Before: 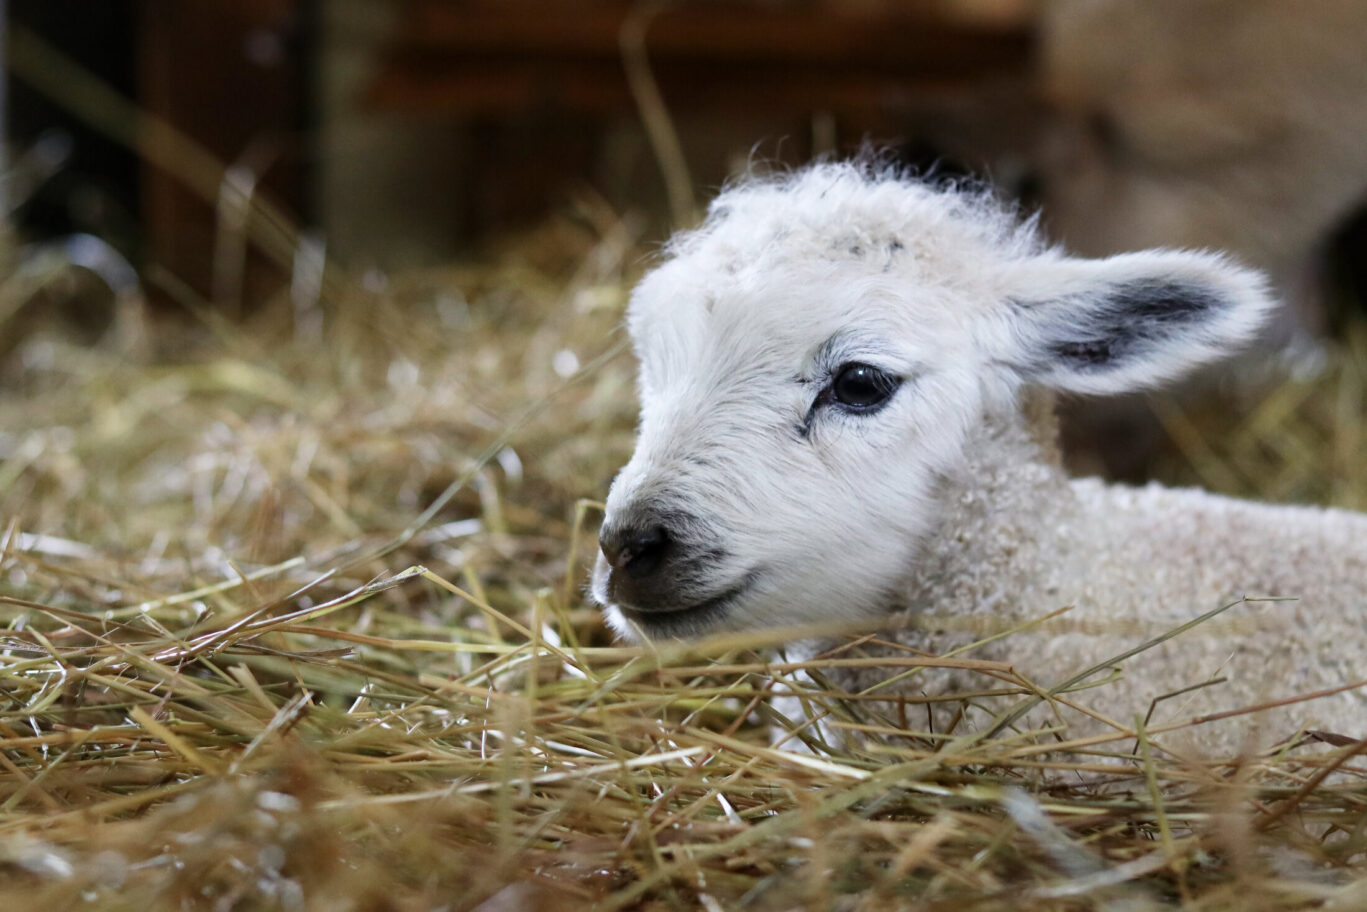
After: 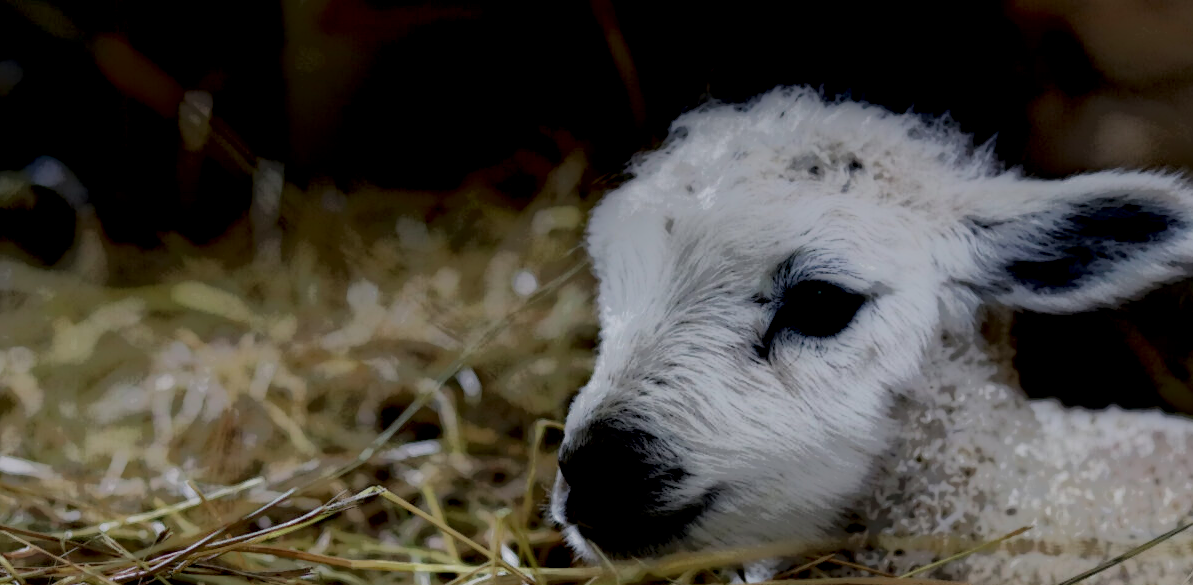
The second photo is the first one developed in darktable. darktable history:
local contrast: highlights 5%, shadows 234%, detail 164%, midtone range 0.002
crop: left 3.041%, top 8.829%, right 9.675%, bottom 26.939%
